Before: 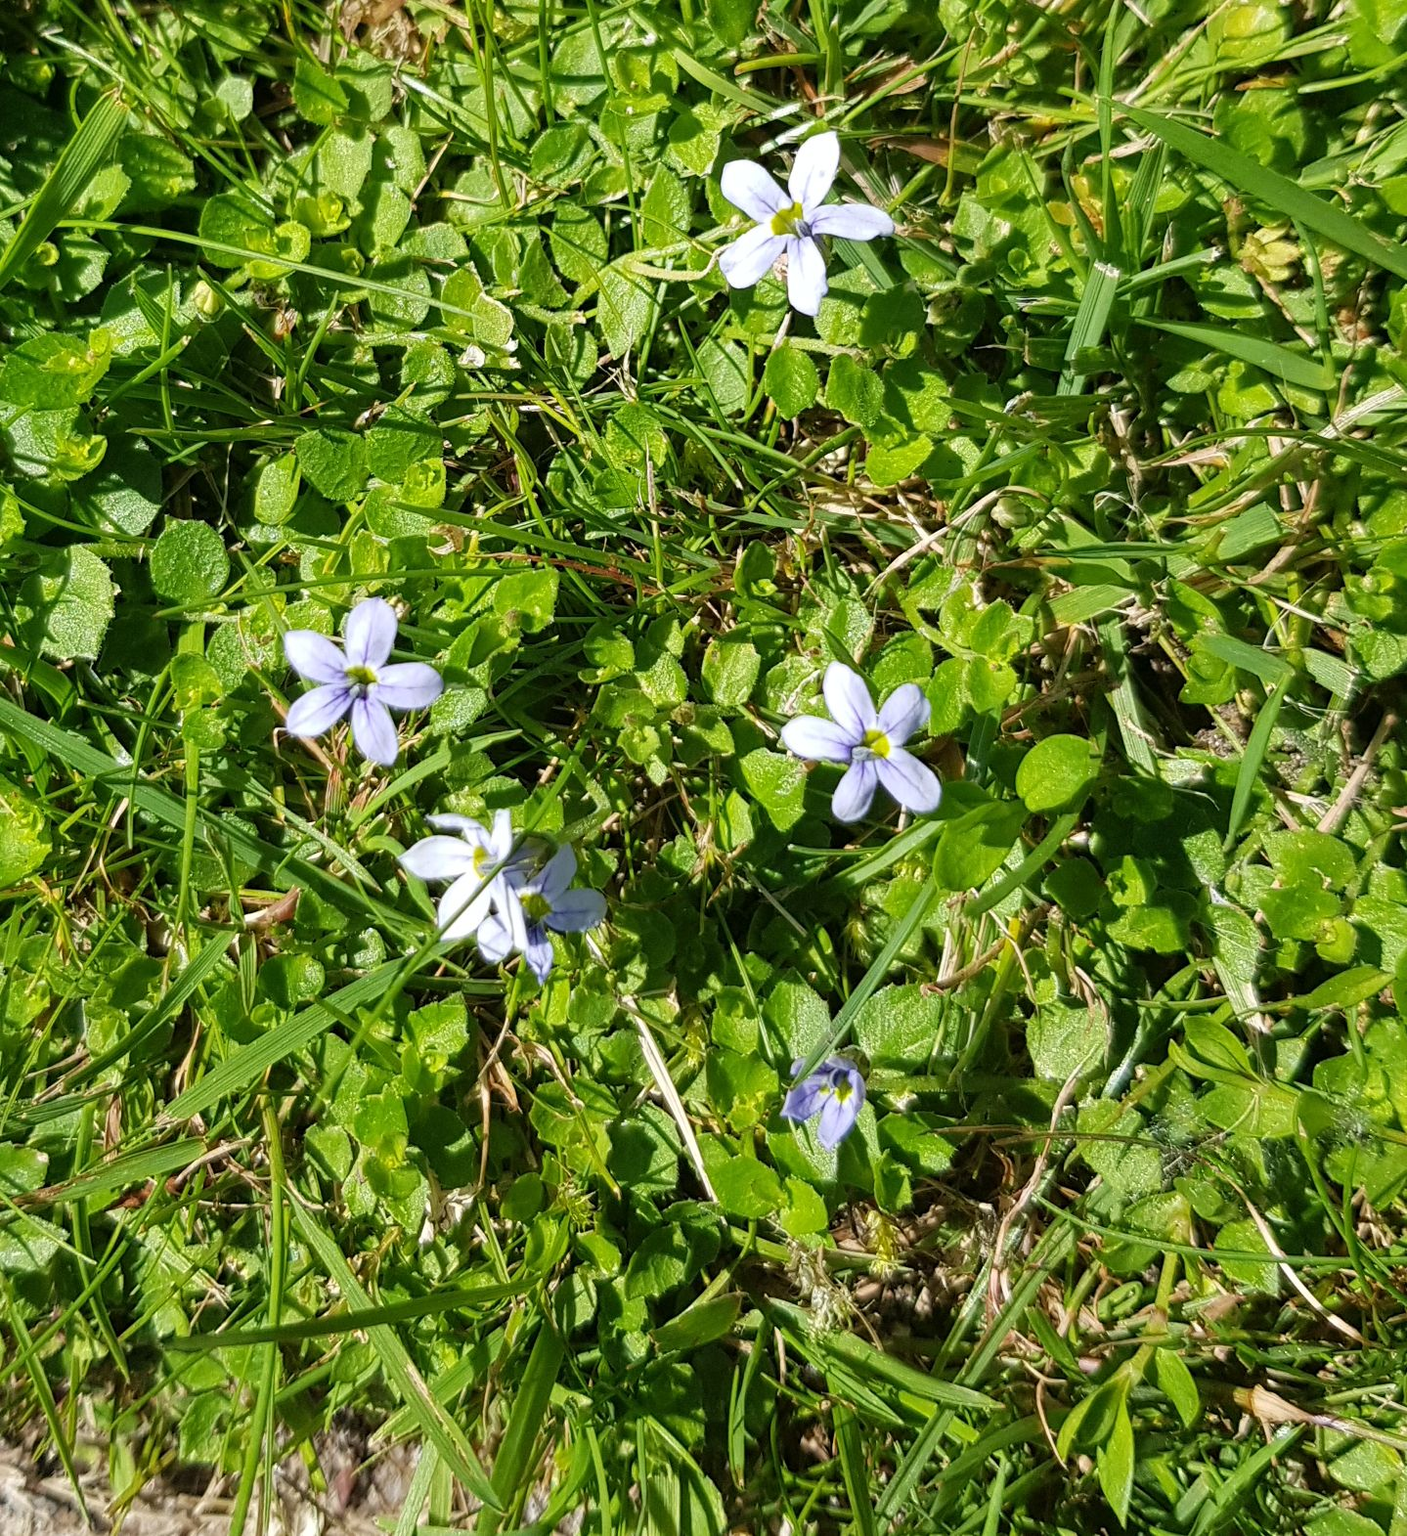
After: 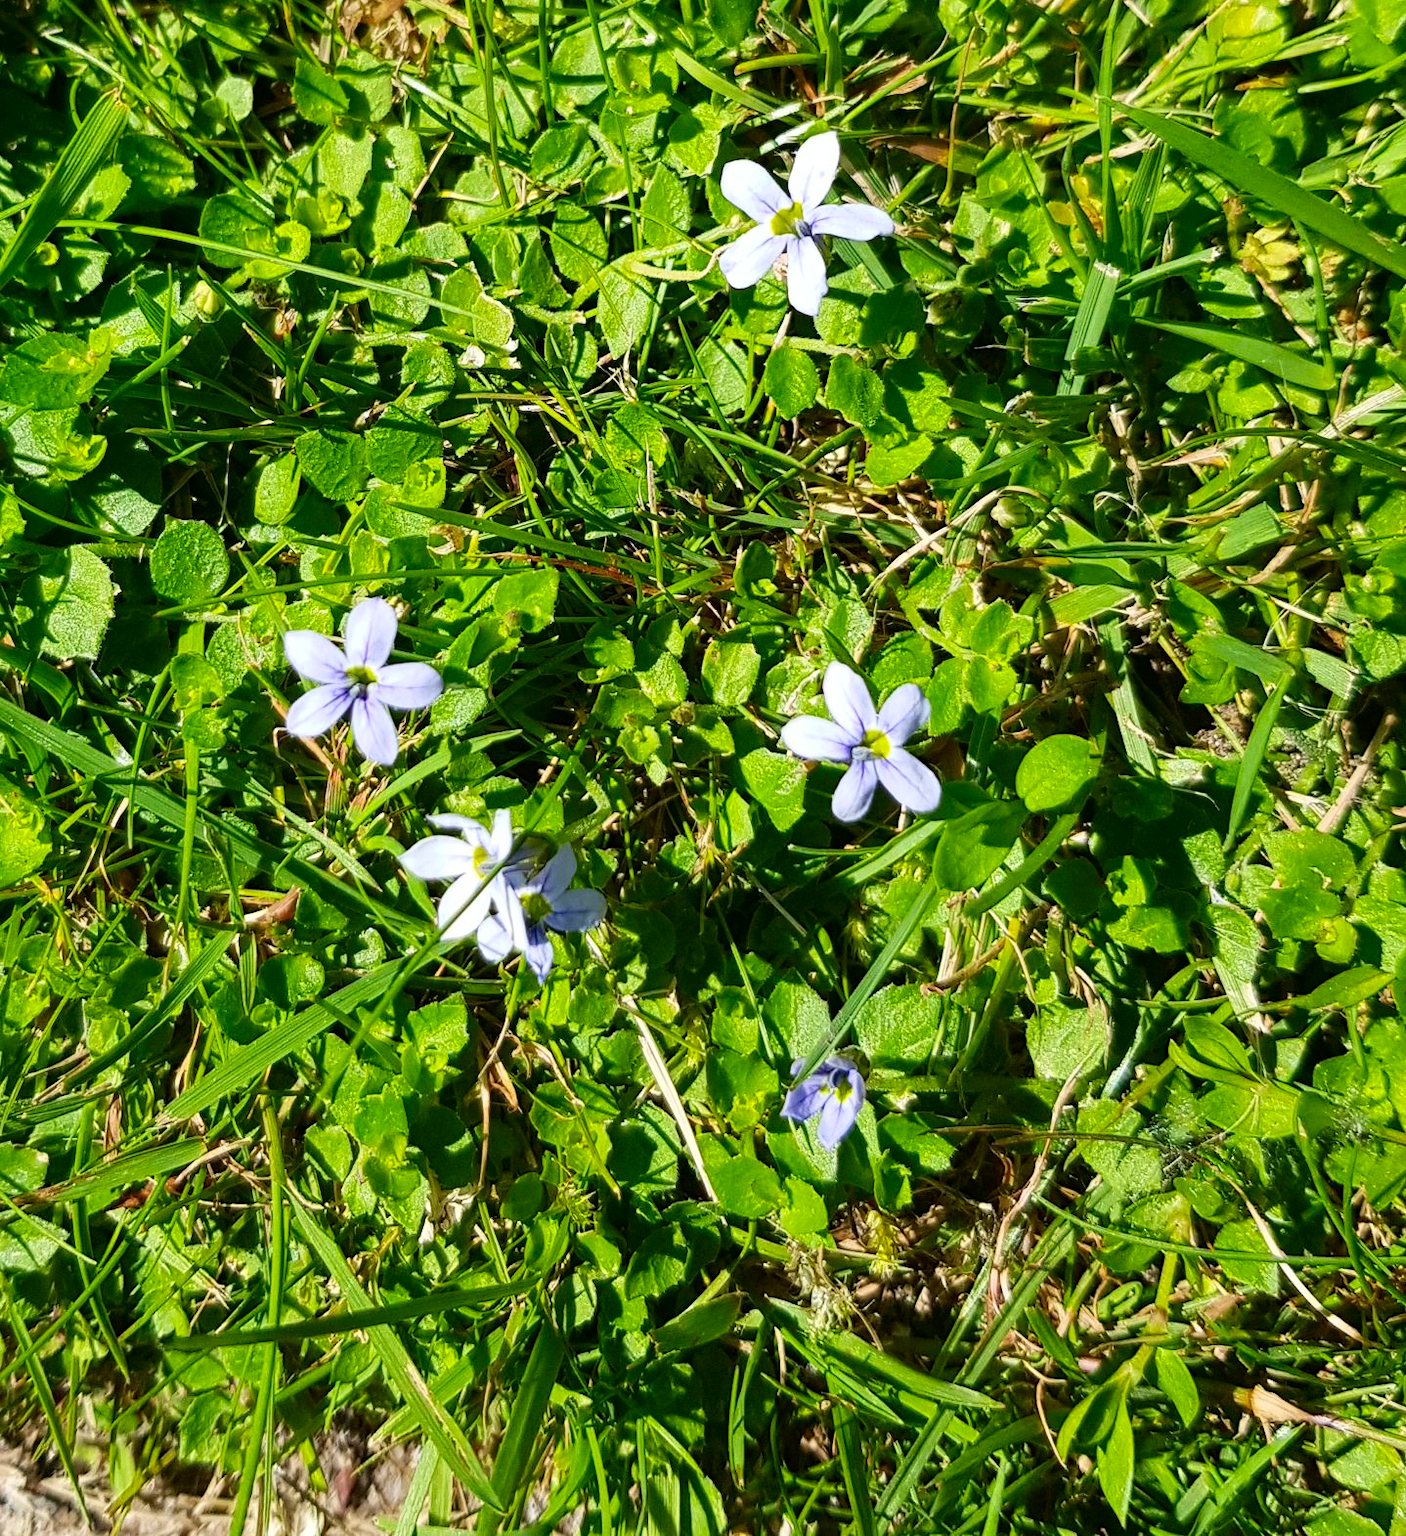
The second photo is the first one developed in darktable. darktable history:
contrast brightness saturation: contrast 0.176, saturation 0.306
